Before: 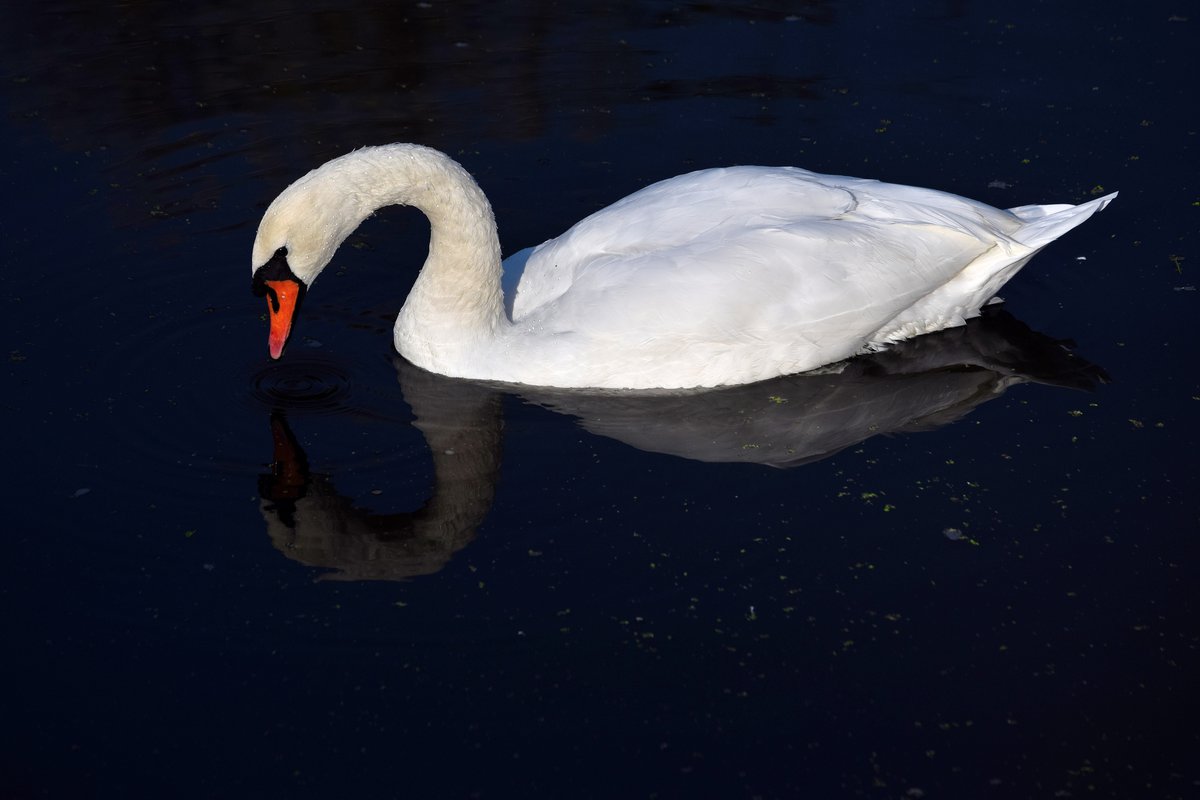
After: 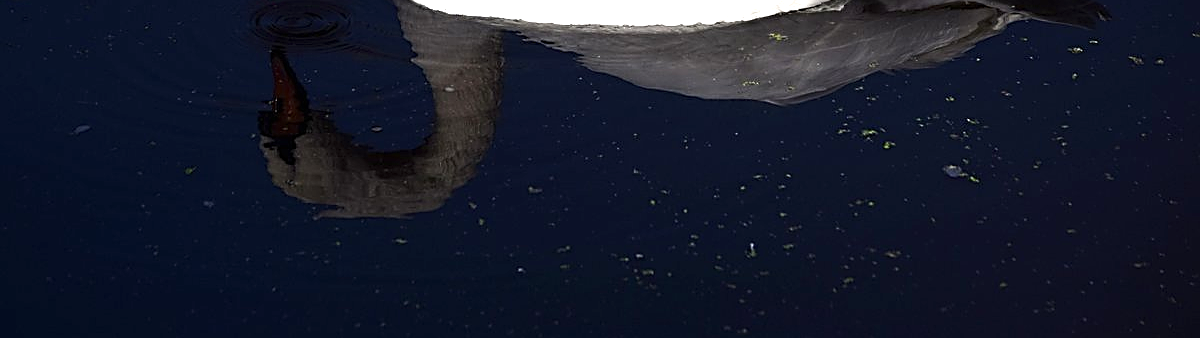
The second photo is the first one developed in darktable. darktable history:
exposure: black level correction 0, exposure 0.7 EV, compensate highlight preservation false
sharpen: amount 0.999
crop: top 45.475%, bottom 12.265%
tone equalizer: mask exposure compensation -0.496 EV
